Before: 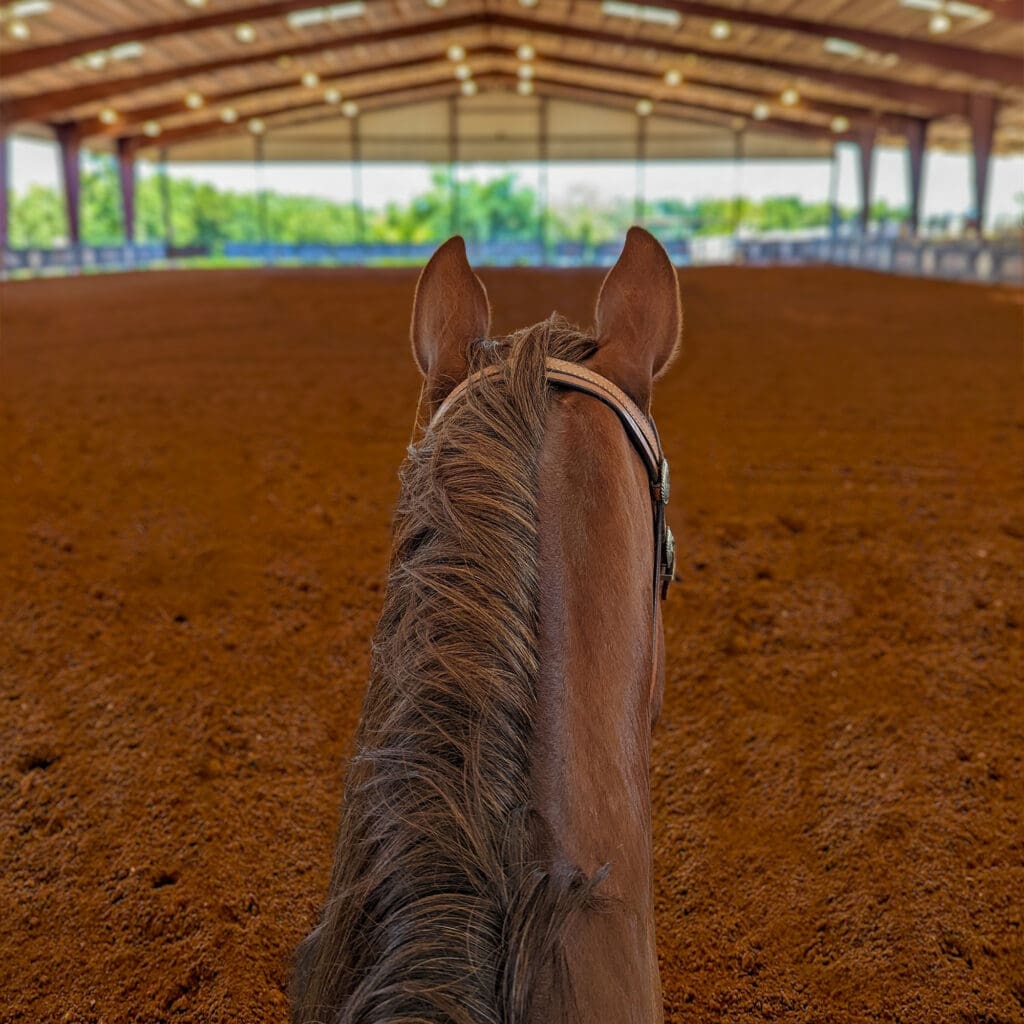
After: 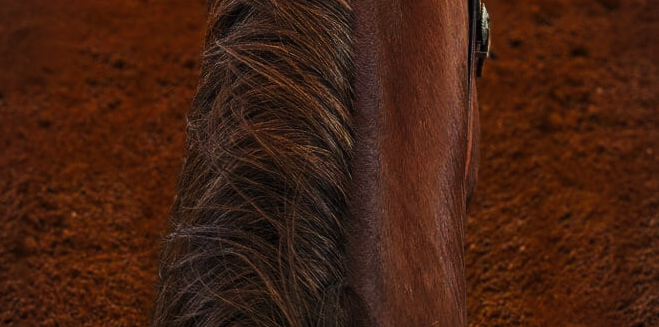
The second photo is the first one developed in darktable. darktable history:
vignetting: fall-off radius 81.94%
tone curve: curves: ch0 [(0, 0) (0.003, 0.003) (0.011, 0.009) (0.025, 0.018) (0.044, 0.028) (0.069, 0.038) (0.1, 0.049) (0.136, 0.062) (0.177, 0.089) (0.224, 0.123) (0.277, 0.165) (0.335, 0.223) (0.399, 0.293) (0.468, 0.385) (0.543, 0.497) (0.623, 0.613) (0.709, 0.716) (0.801, 0.802) (0.898, 0.887) (1, 1)], preserve colors none
exposure: exposure -0.01 EV, compensate highlight preservation false
crop: left 18.091%, top 51.13%, right 17.525%, bottom 16.85%
